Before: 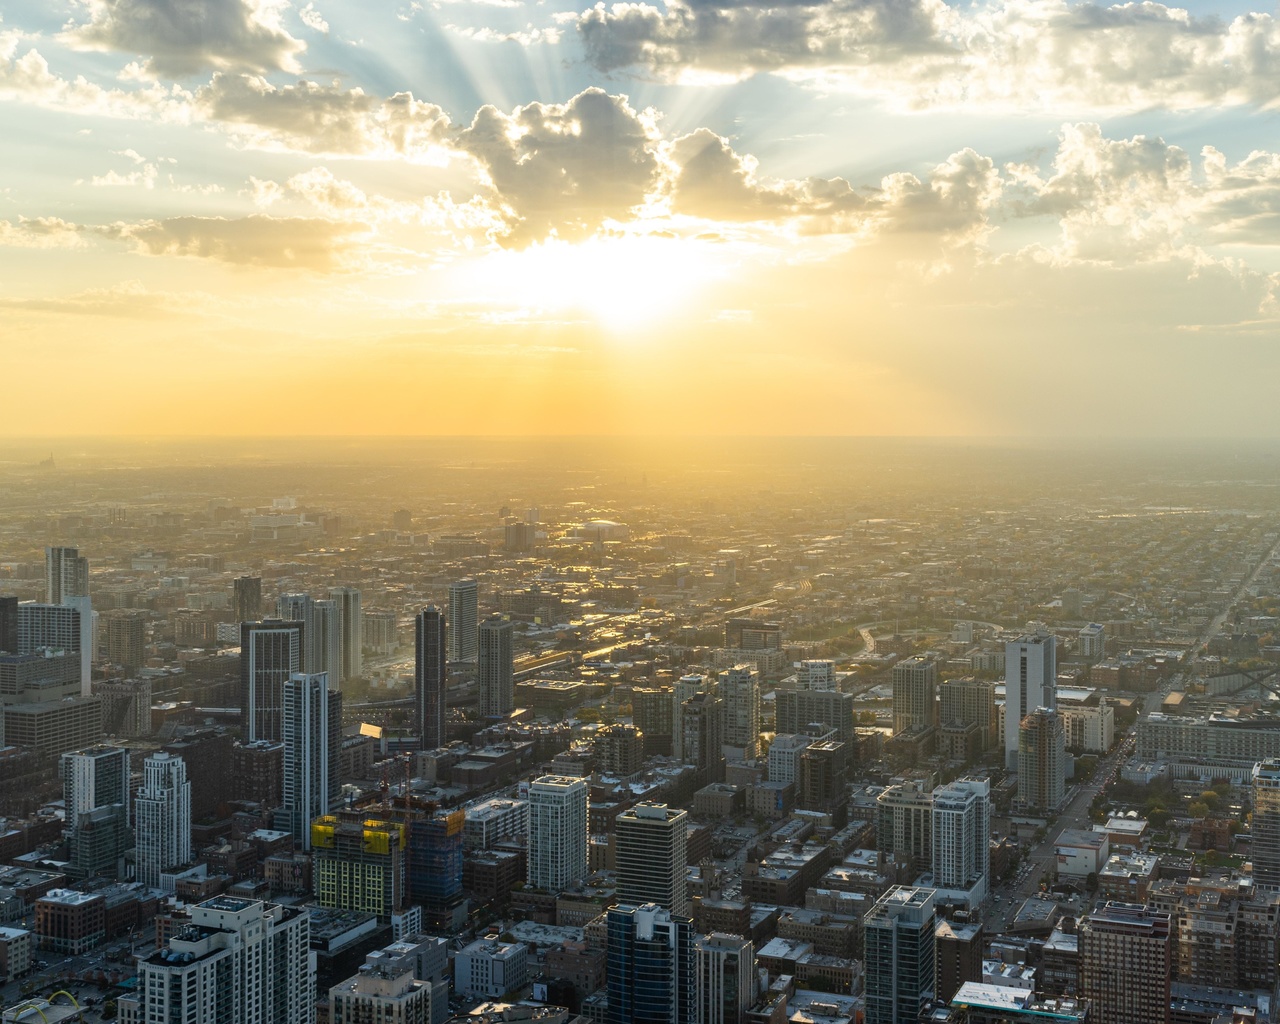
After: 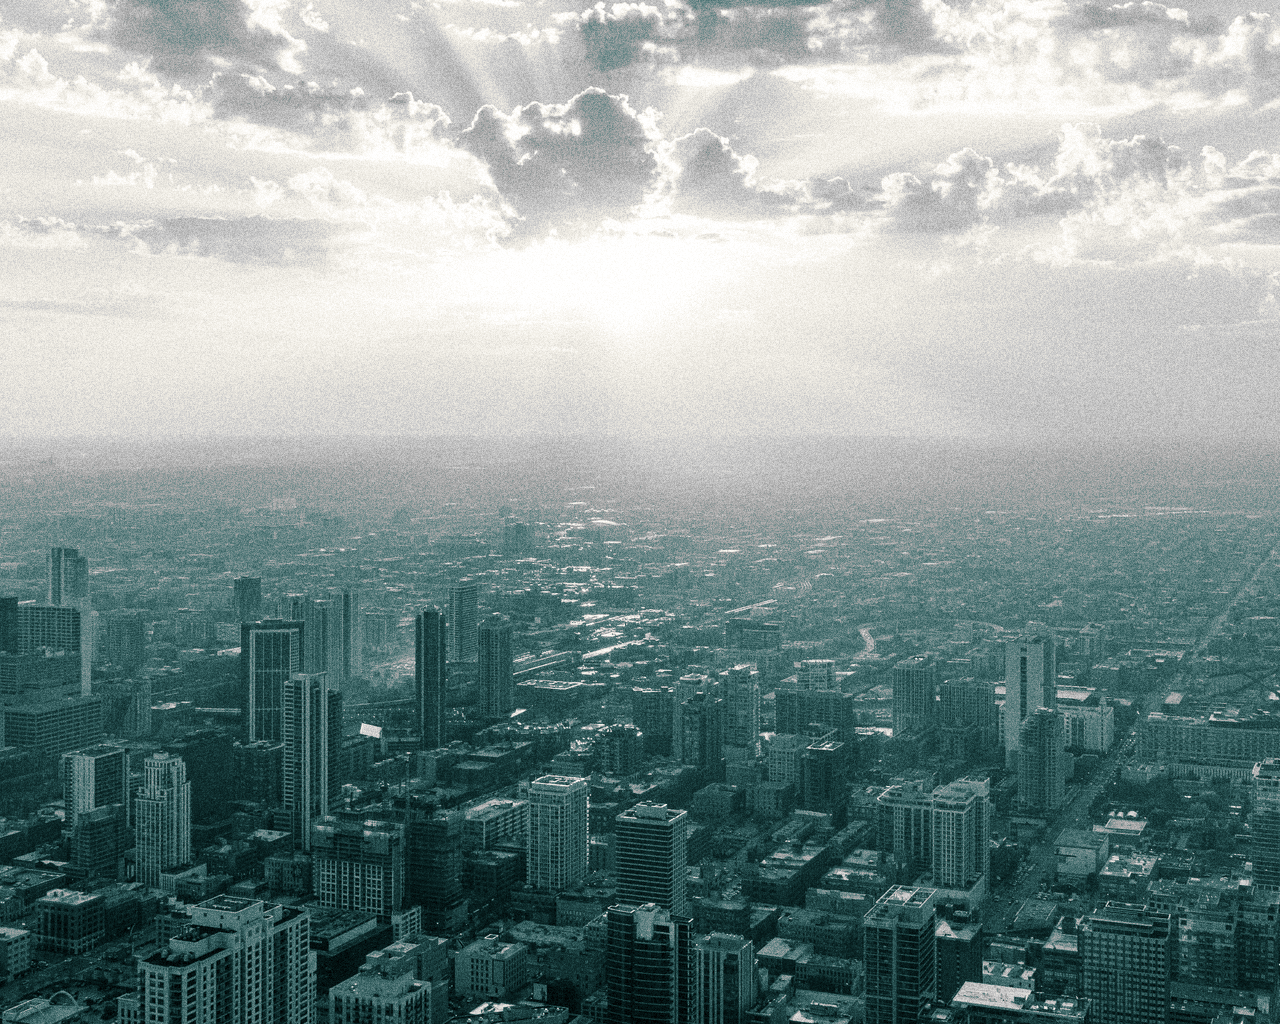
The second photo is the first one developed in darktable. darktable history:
grain: coarseness 14.49 ISO, strength 48.04%, mid-tones bias 35%
monochrome: on, module defaults
split-toning: shadows › hue 186.43°, highlights › hue 49.29°, compress 30.29%
